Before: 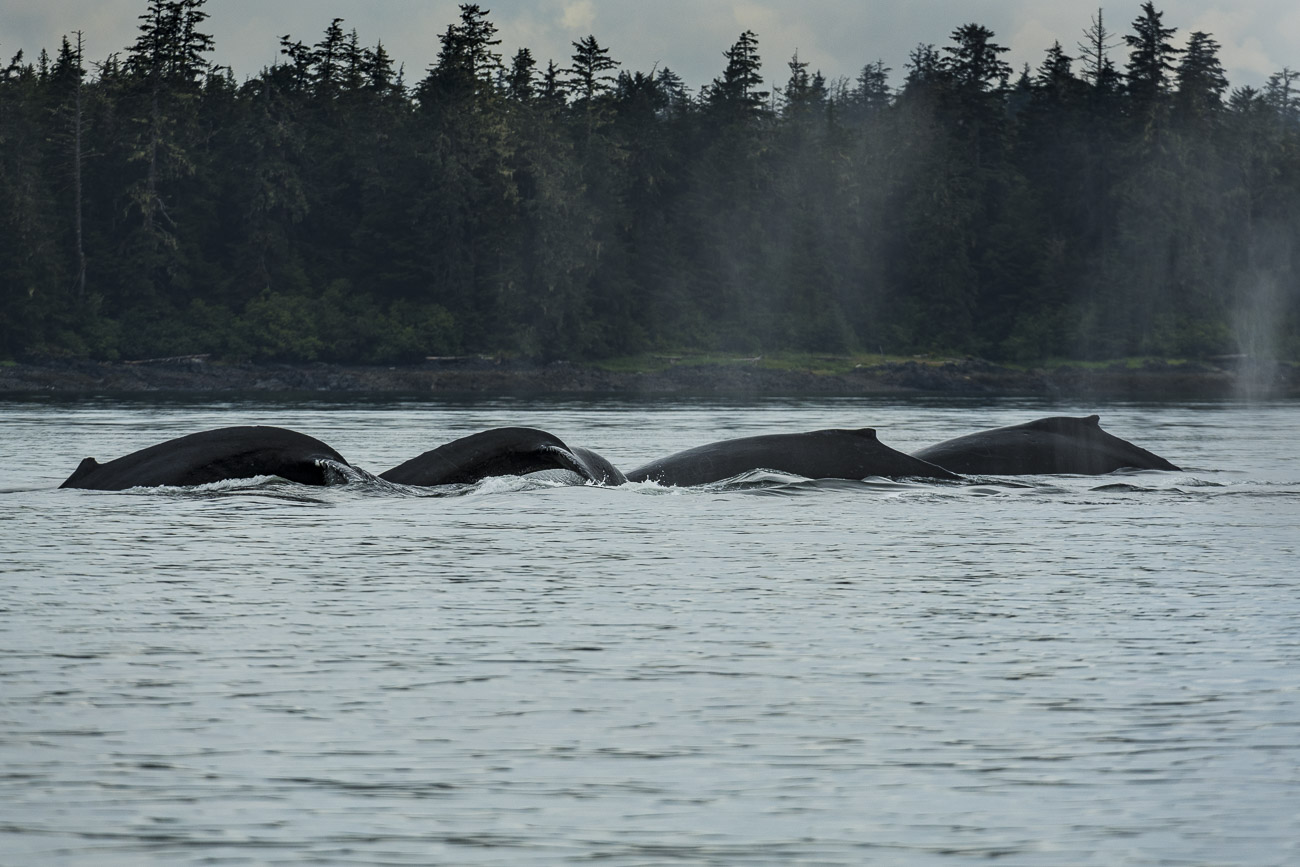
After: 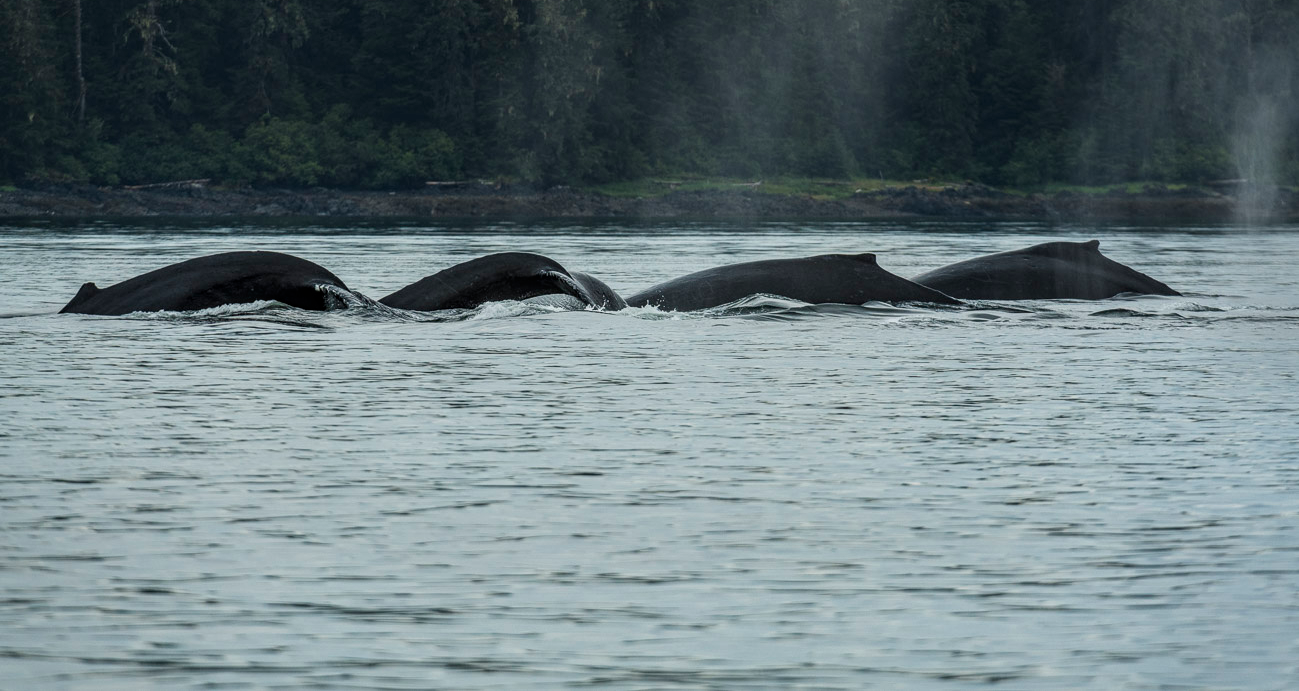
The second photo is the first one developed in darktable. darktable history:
crop and rotate: top 20.253%
local contrast: on, module defaults
